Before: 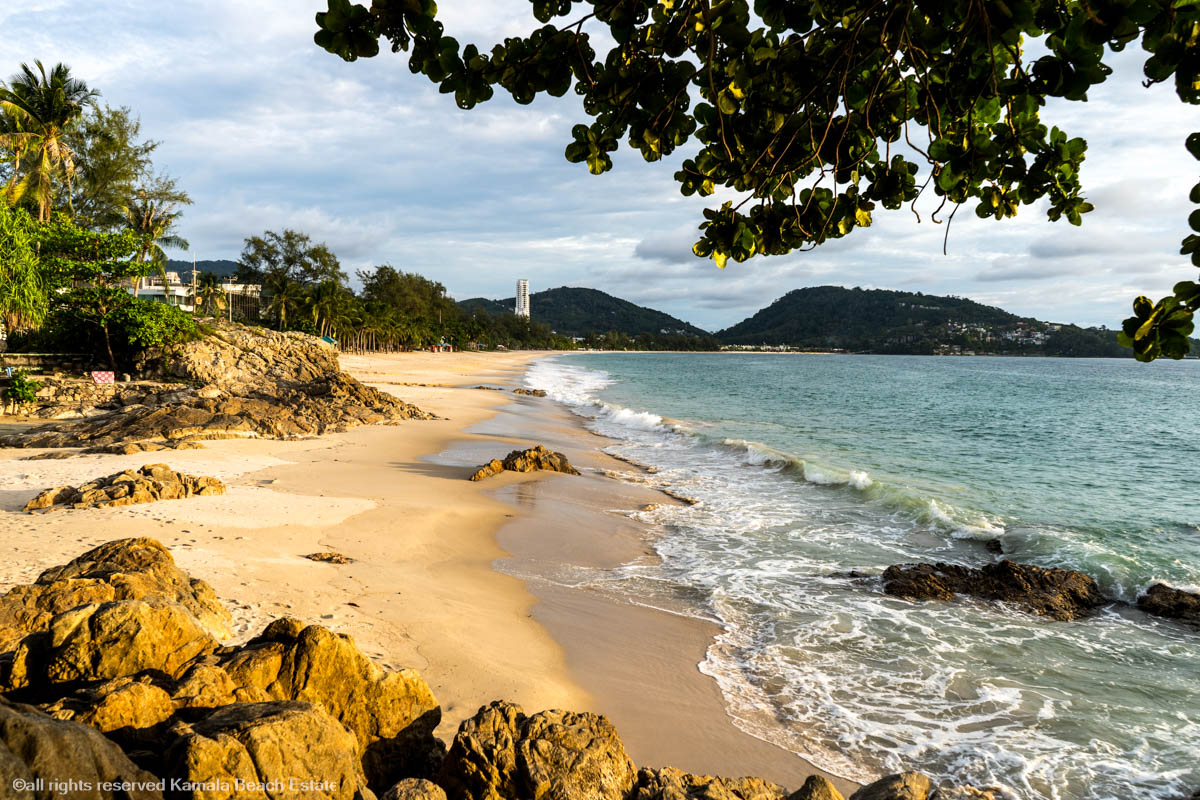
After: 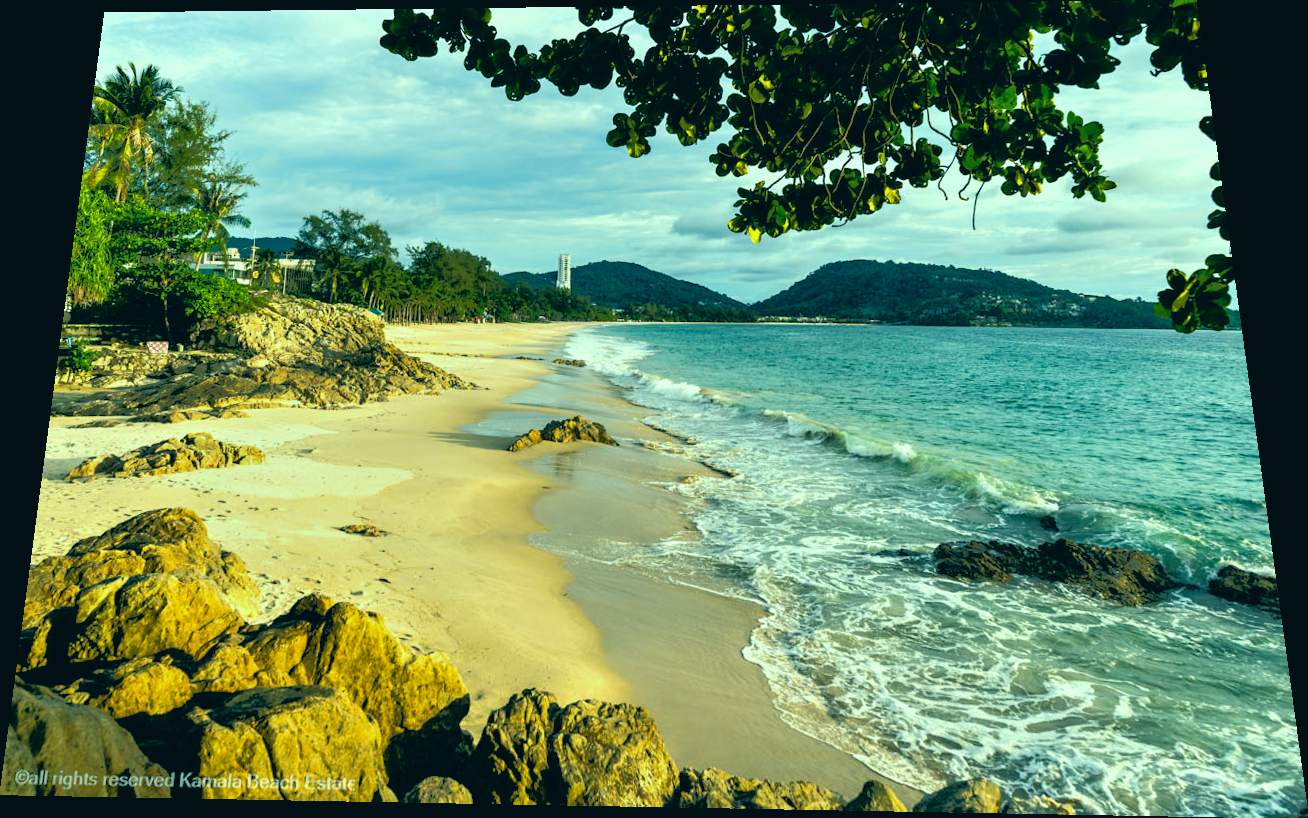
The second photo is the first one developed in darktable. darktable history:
tone equalizer: -8 EV -0.528 EV, -7 EV -0.319 EV, -6 EV -0.083 EV, -5 EV 0.413 EV, -4 EV 0.985 EV, -3 EV 0.791 EV, -2 EV -0.01 EV, -1 EV 0.14 EV, +0 EV -0.012 EV, smoothing 1
rotate and perspective: rotation 0.128°, lens shift (vertical) -0.181, lens shift (horizontal) -0.044, shear 0.001, automatic cropping off
color correction: highlights a* -20.08, highlights b* 9.8, shadows a* -20.4, shadows b* -10.76
